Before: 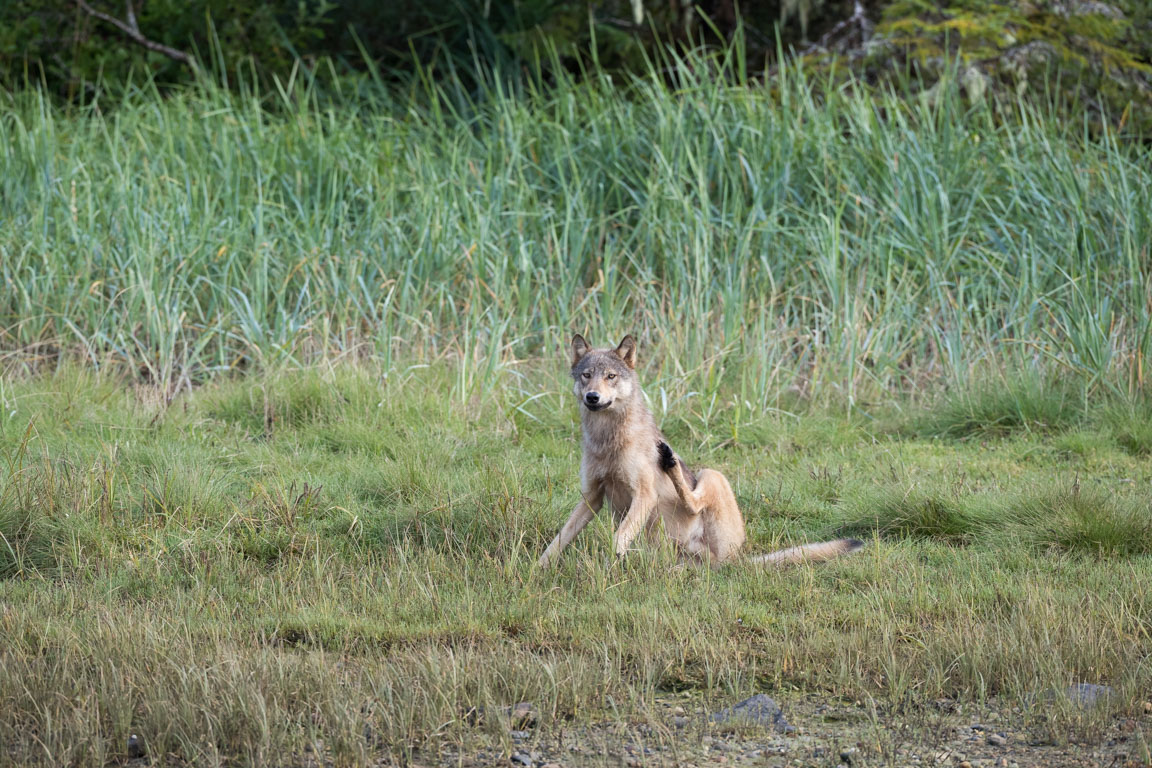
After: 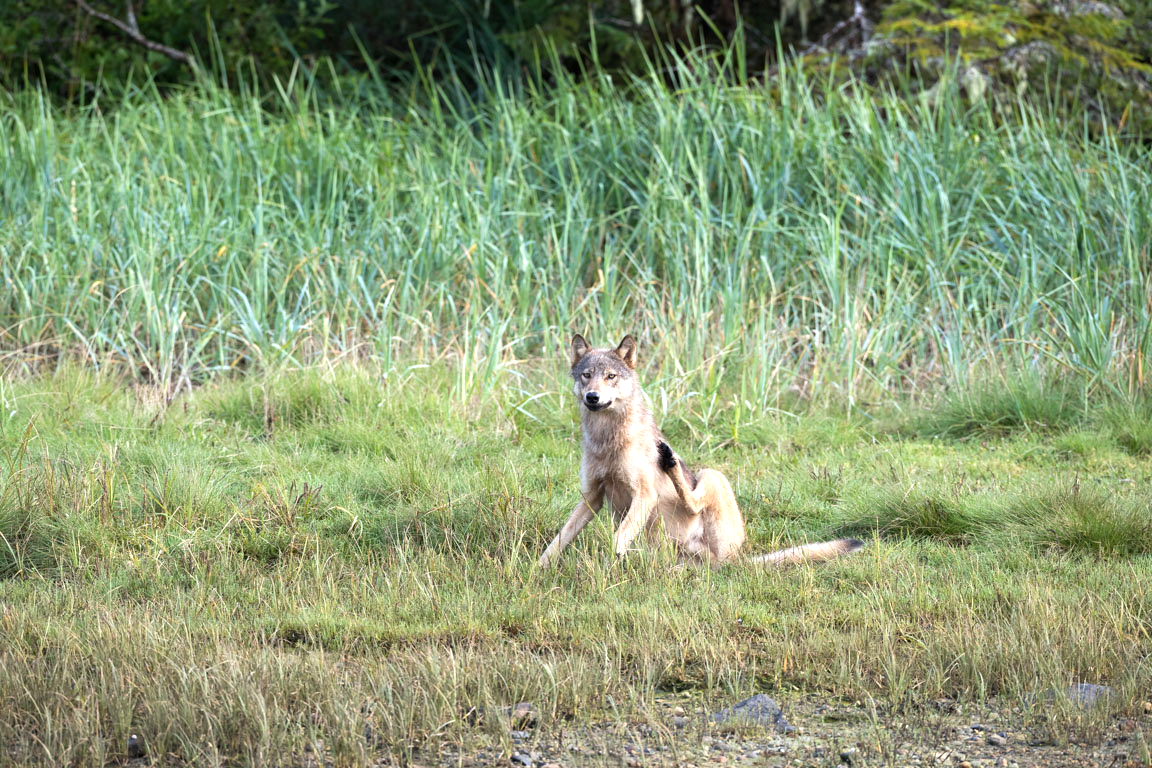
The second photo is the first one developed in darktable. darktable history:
color balance: contrast 10%
exposure: black level correction 0, exposure 0.5 EV, compensate exposure bias true, compensate highlight preservation false
